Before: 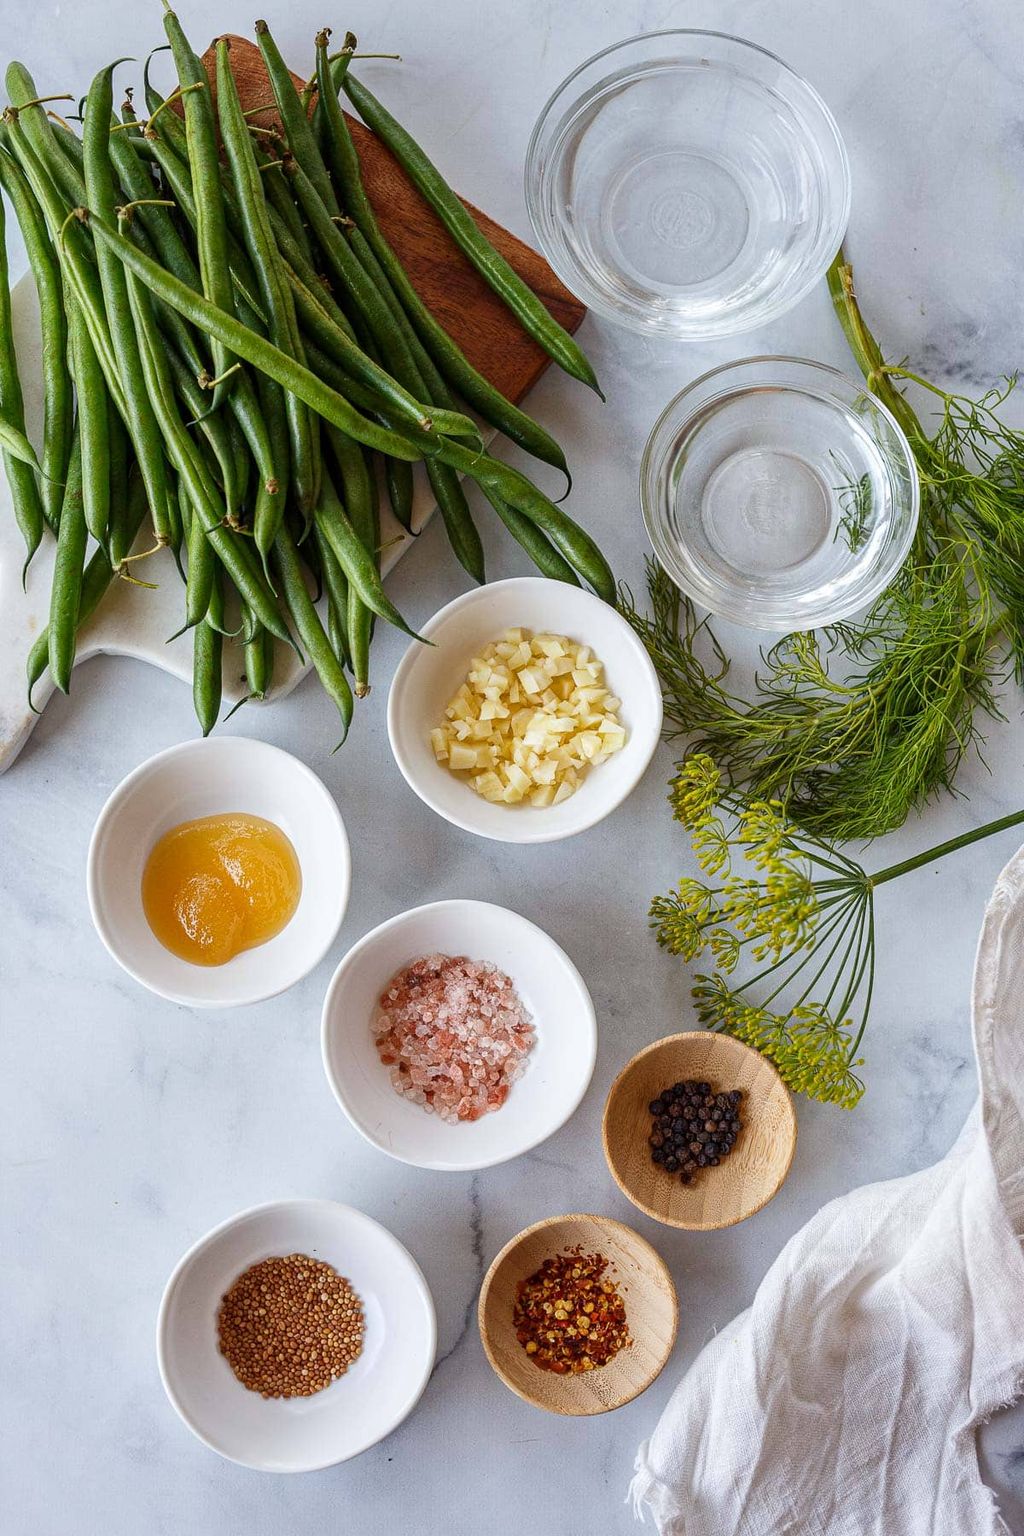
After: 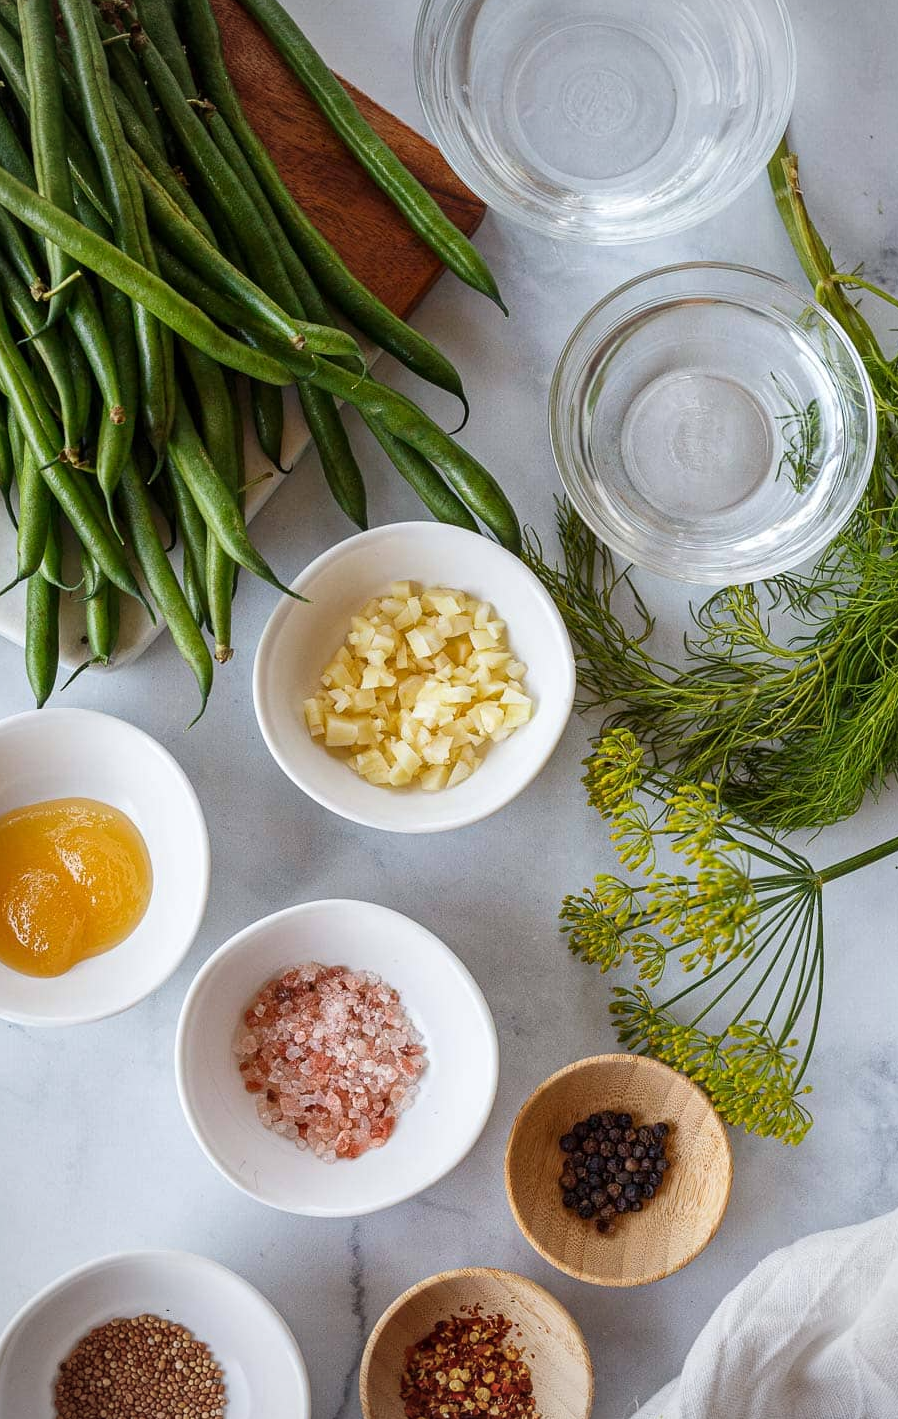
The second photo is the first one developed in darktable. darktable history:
vignetting: fall-off radius 60.92%
crop: left 16.768%, top 8.653%, right 8.362%, bottom 12.485%
tone equalizer: on, module defaults
